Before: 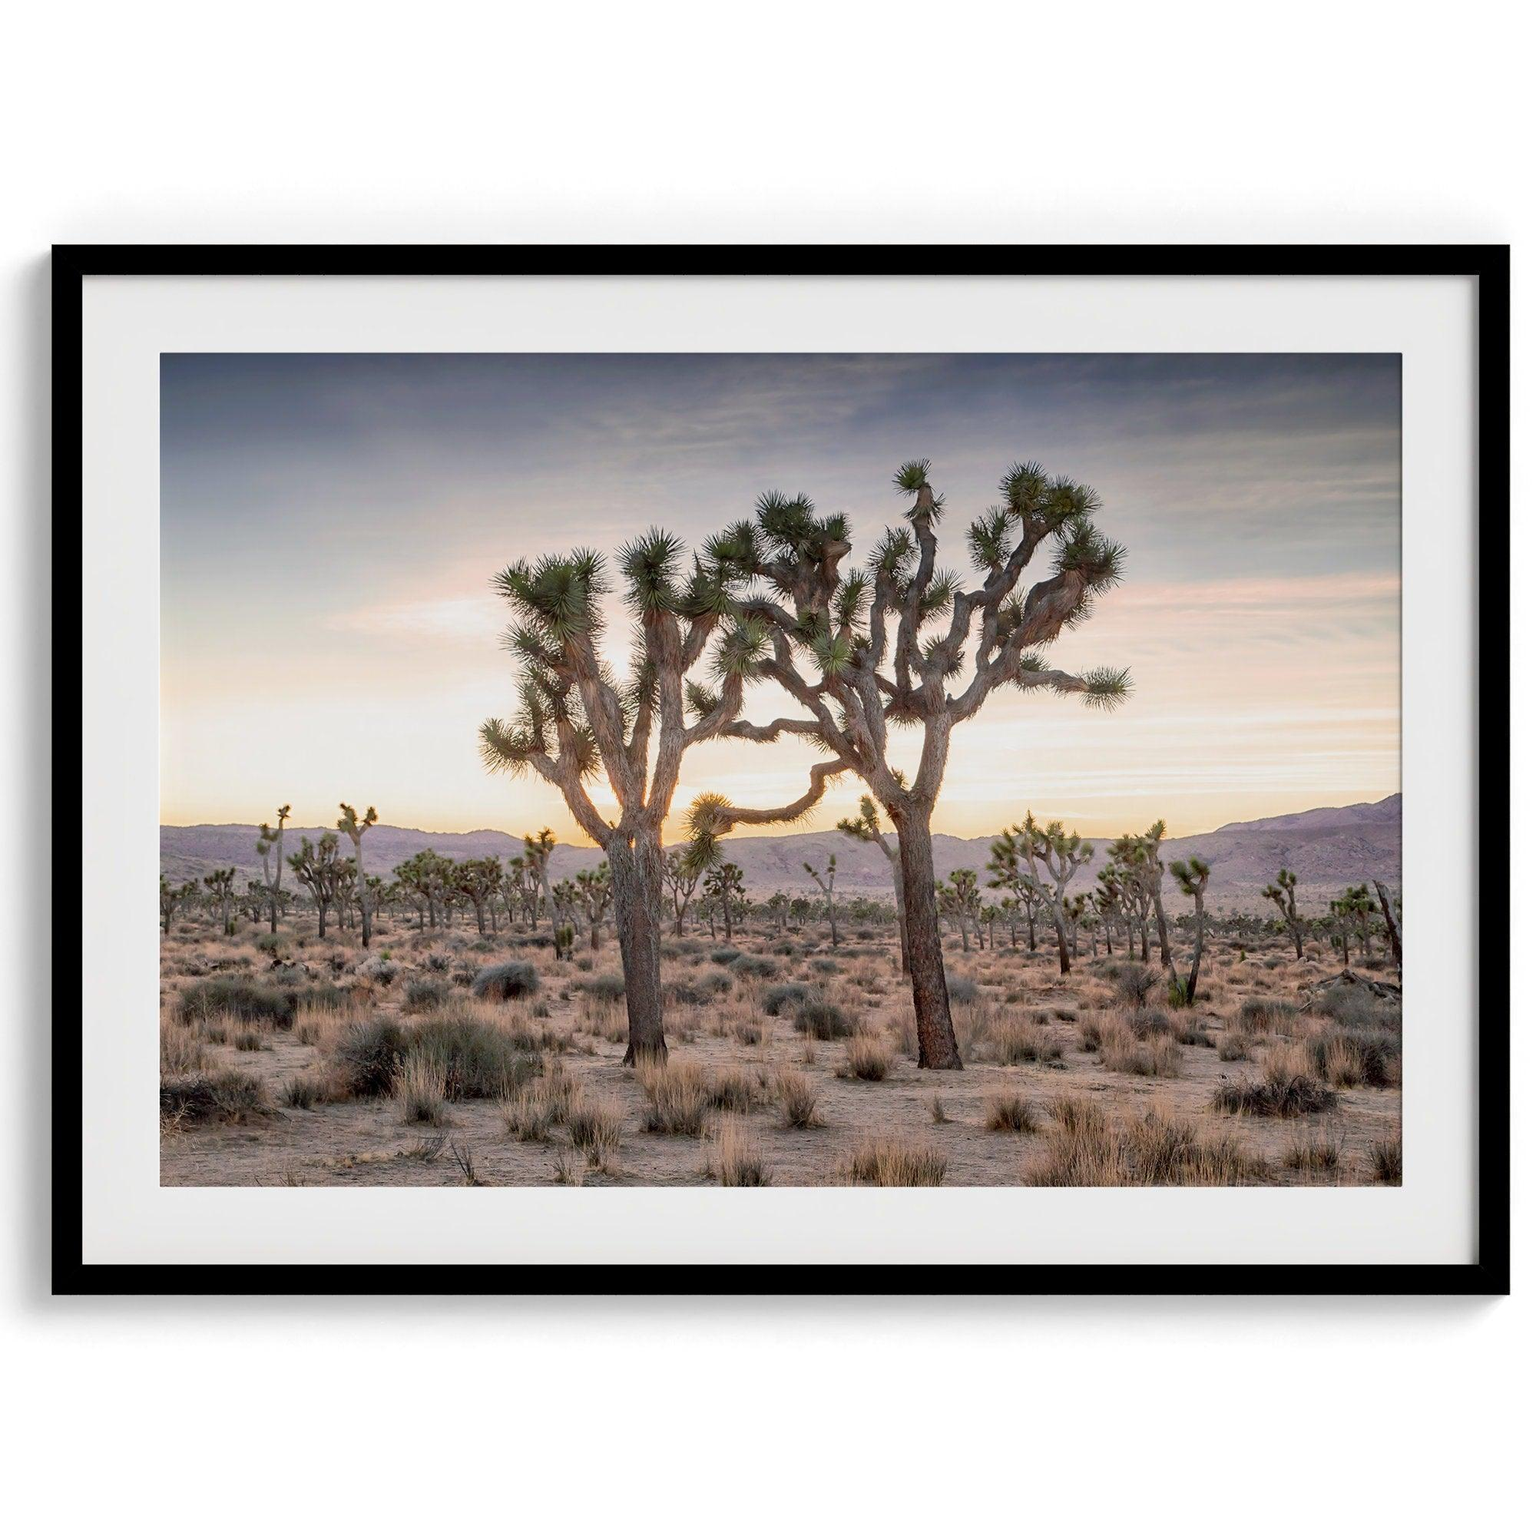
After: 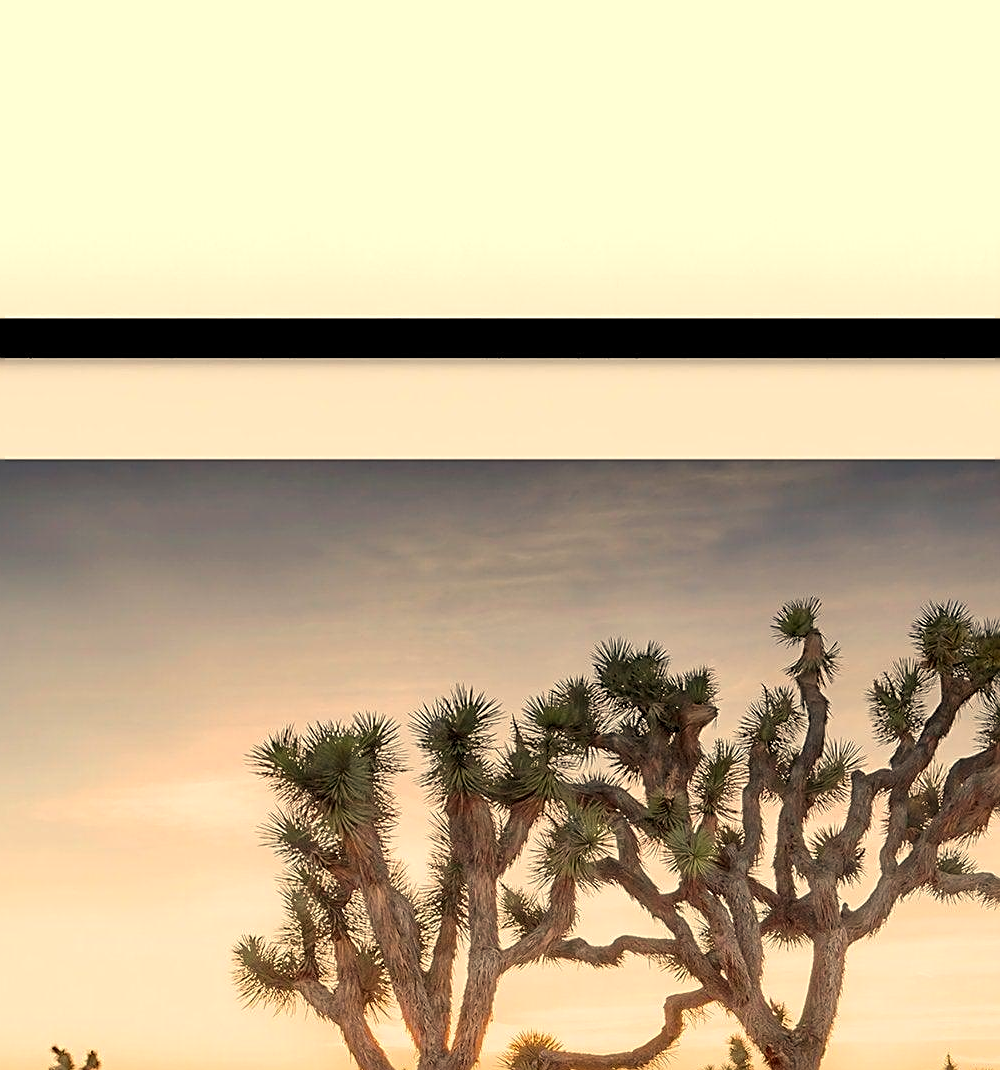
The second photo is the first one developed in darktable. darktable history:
crop: left 19.556%, right 30.401%, bottom 46.458%
white balance: red 1.123, blue 0.83
sharpen: on, module defaults
